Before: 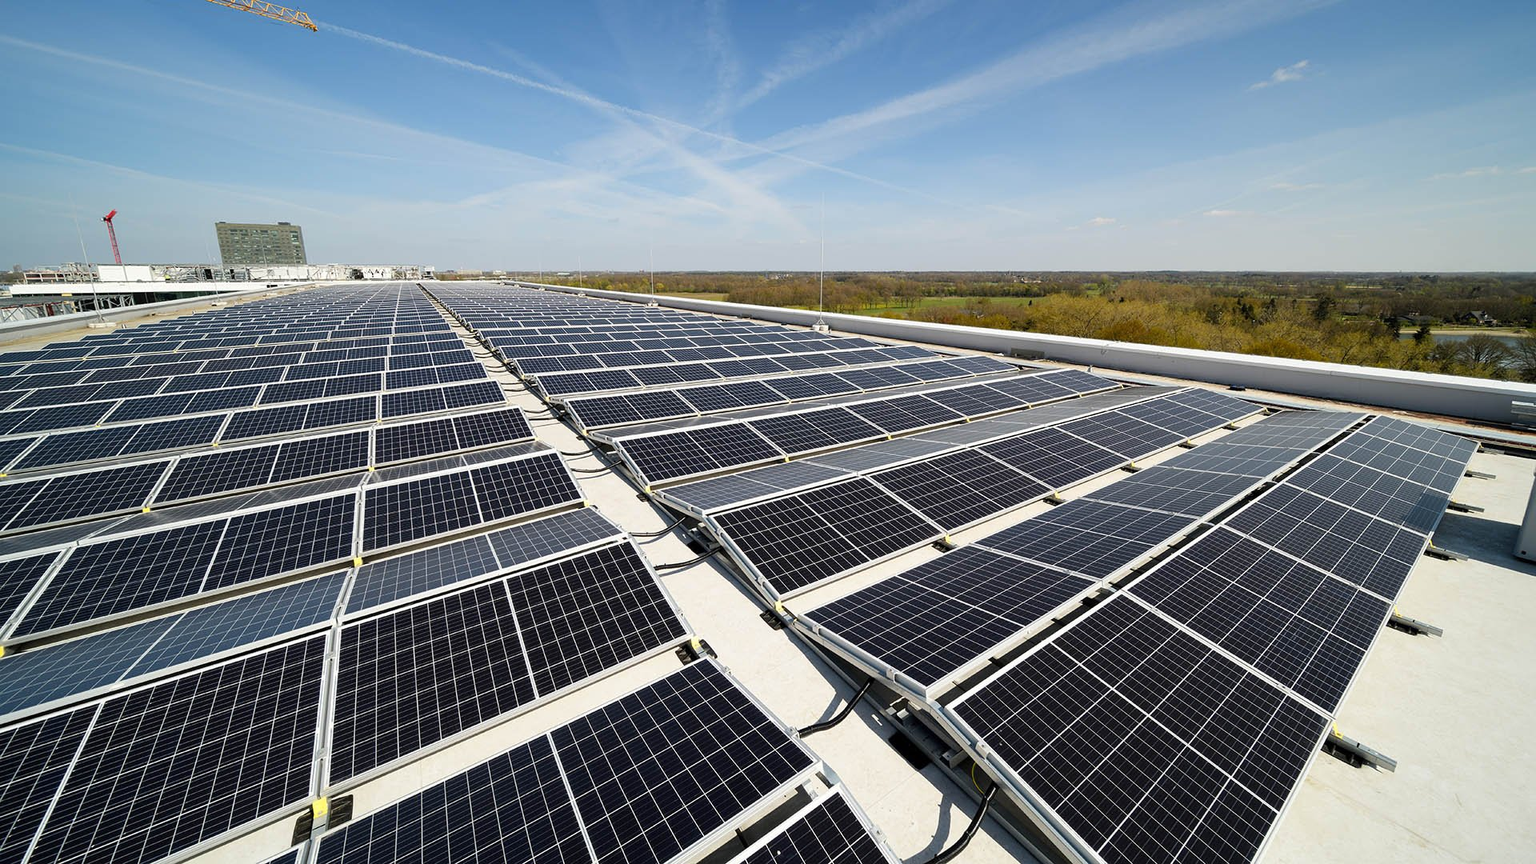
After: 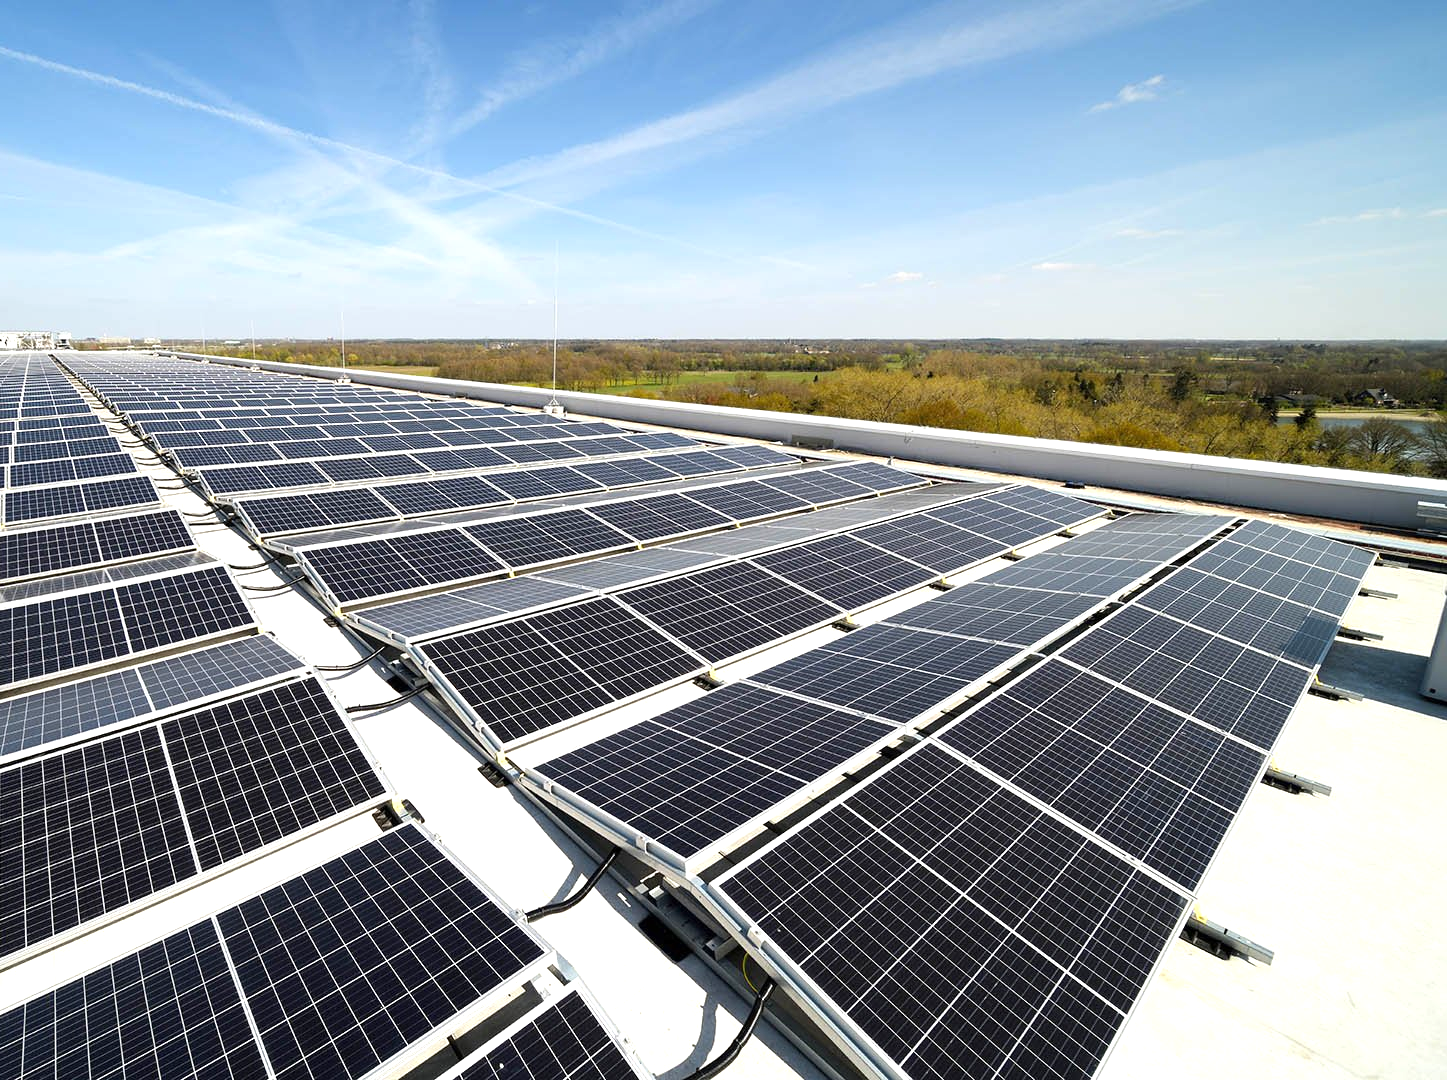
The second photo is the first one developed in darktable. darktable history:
exposure: exposure 0.6 EV, compensate highlight preservation false
crop and rotate: left 24.6%
